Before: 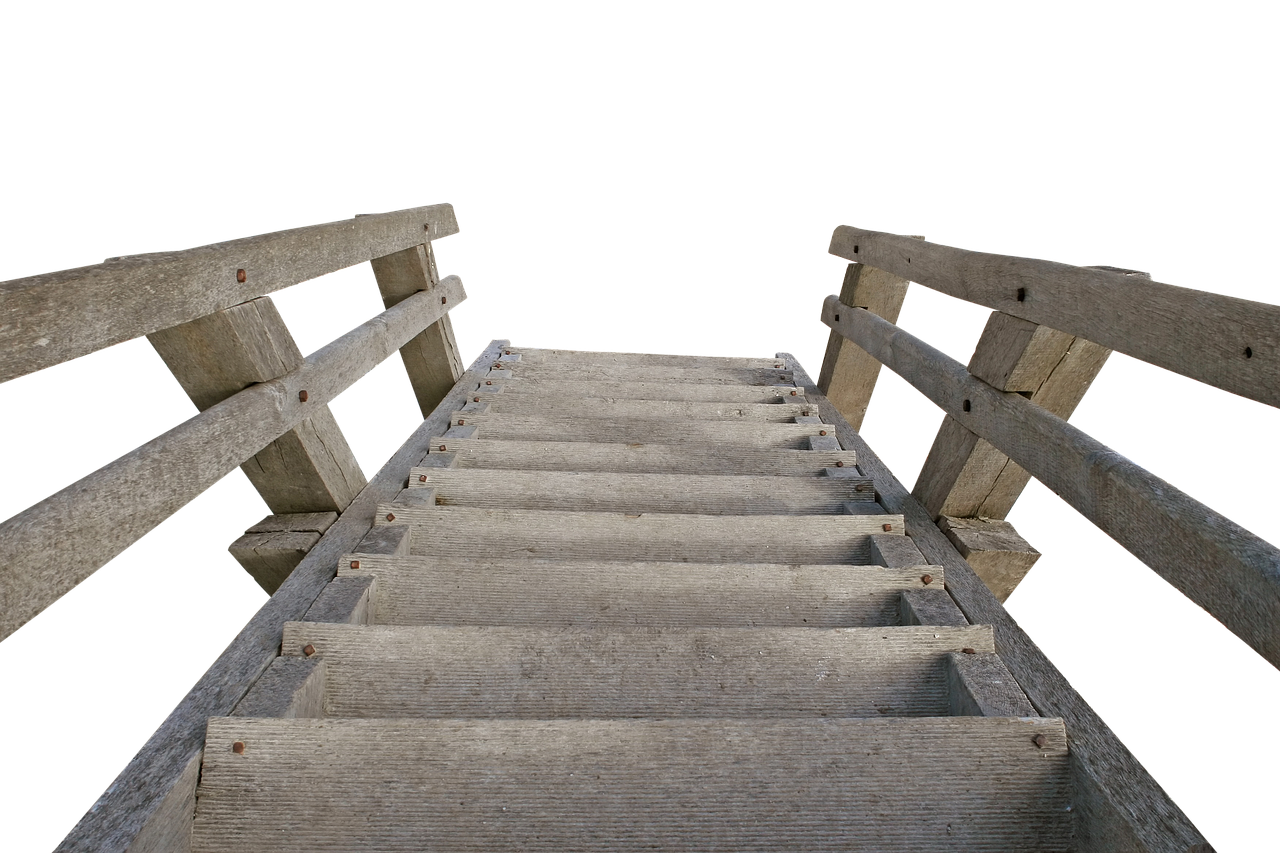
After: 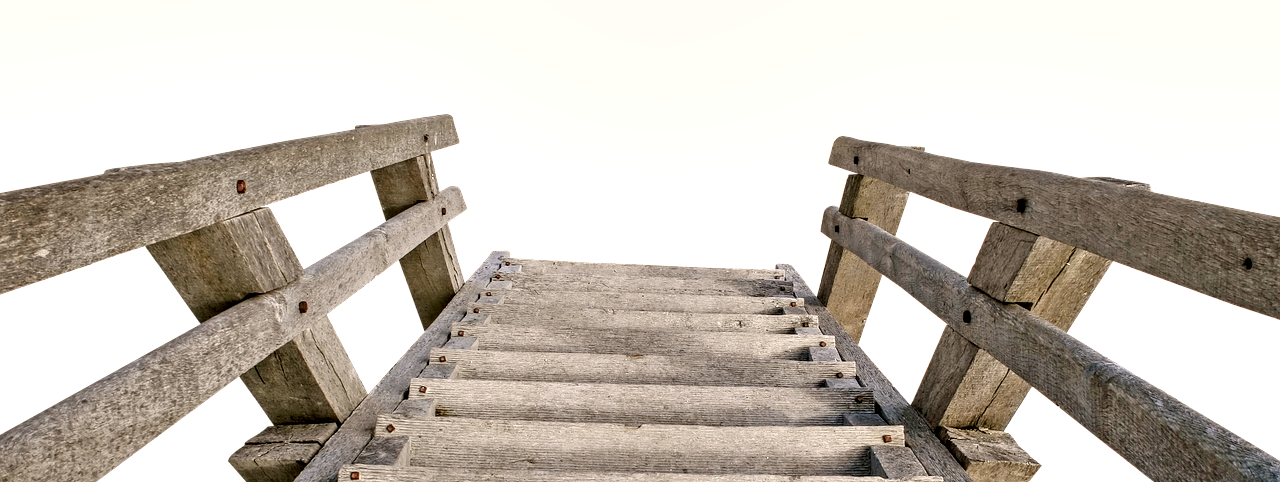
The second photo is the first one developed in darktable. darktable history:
local contrast: highlights 65%, shadows 54%, detail 169%, midtone range 0.515
tone curve: curves: ch0 [(0, 0) (0.004, 0.001) (0.133, 0.112) (0.325, 0.362) (0.832, 0.893) (1, 1)], preserve colors none
color correction: highlights a* 3.74, highlights b* 5.07
crop and rotate: top 10.595%, bottom 32.841%
